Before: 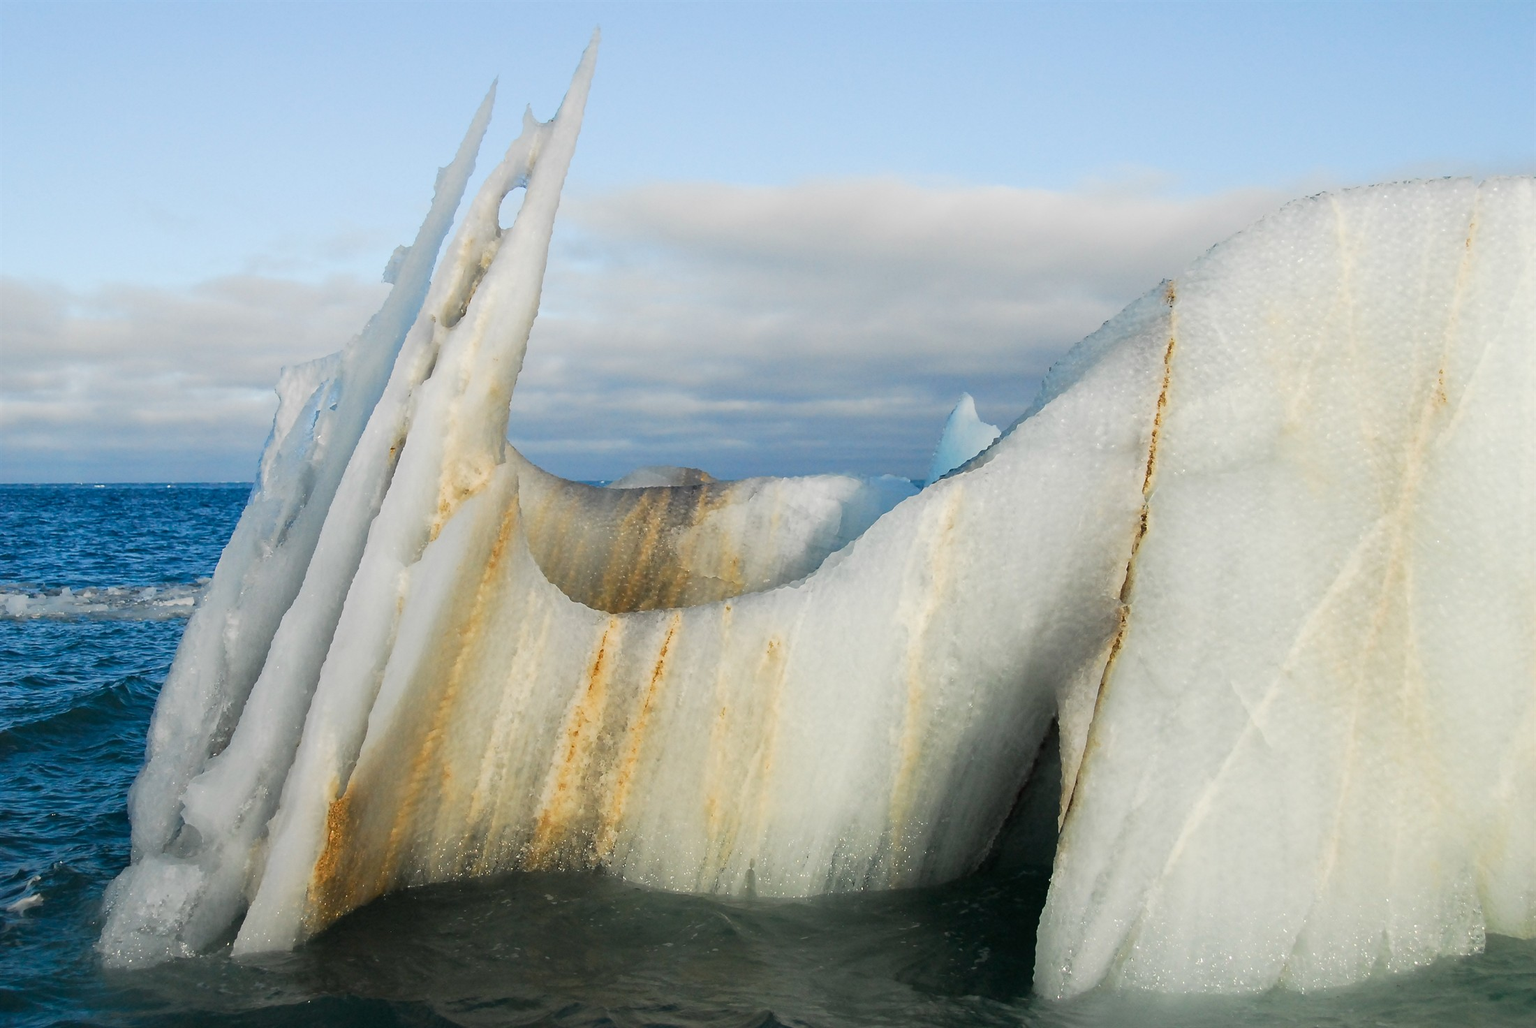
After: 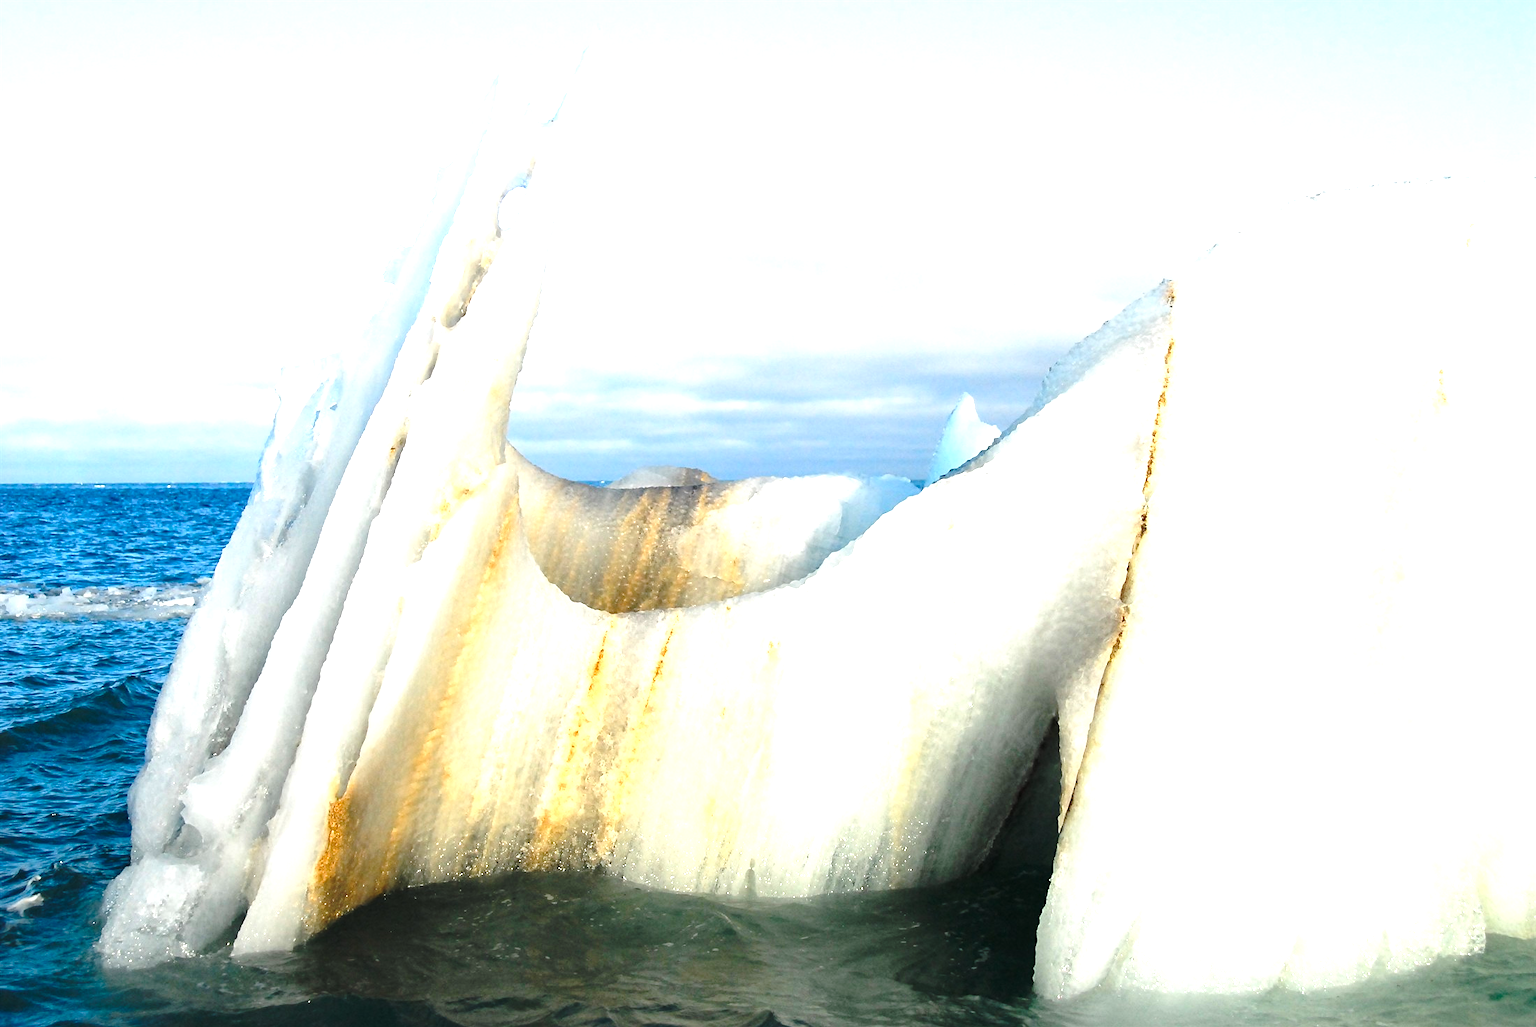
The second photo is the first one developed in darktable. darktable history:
exposure: black level correction 0, exposure 1.3 EV, compensate exposure bias true, compensate highlight preservation false
base curve: curves: ch0 [(0, 0) (0.073, 0.04) (0.157, 0.139) (0.492, 0.492) (0.758, 0.758) (1, 1)], preserve colors none
